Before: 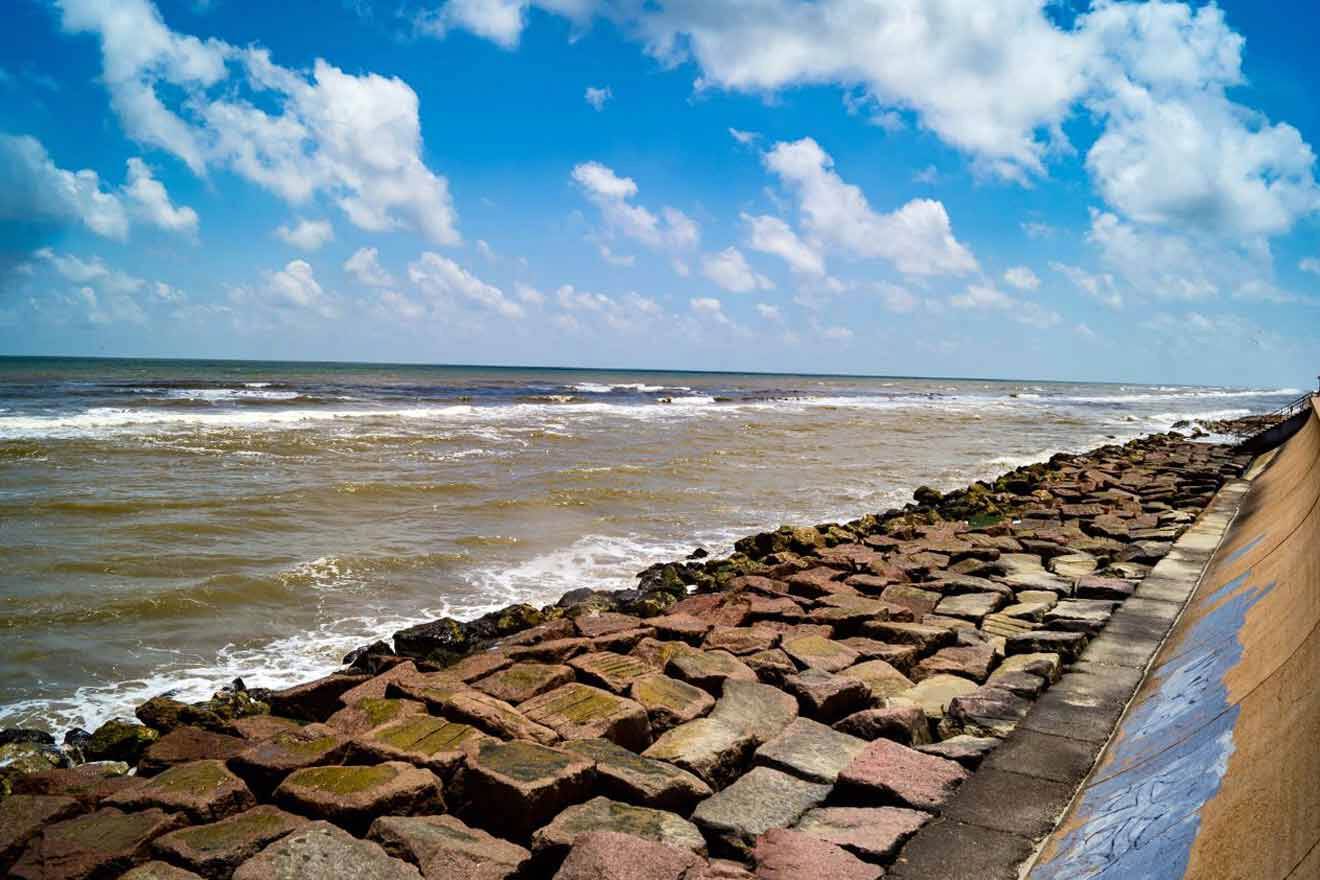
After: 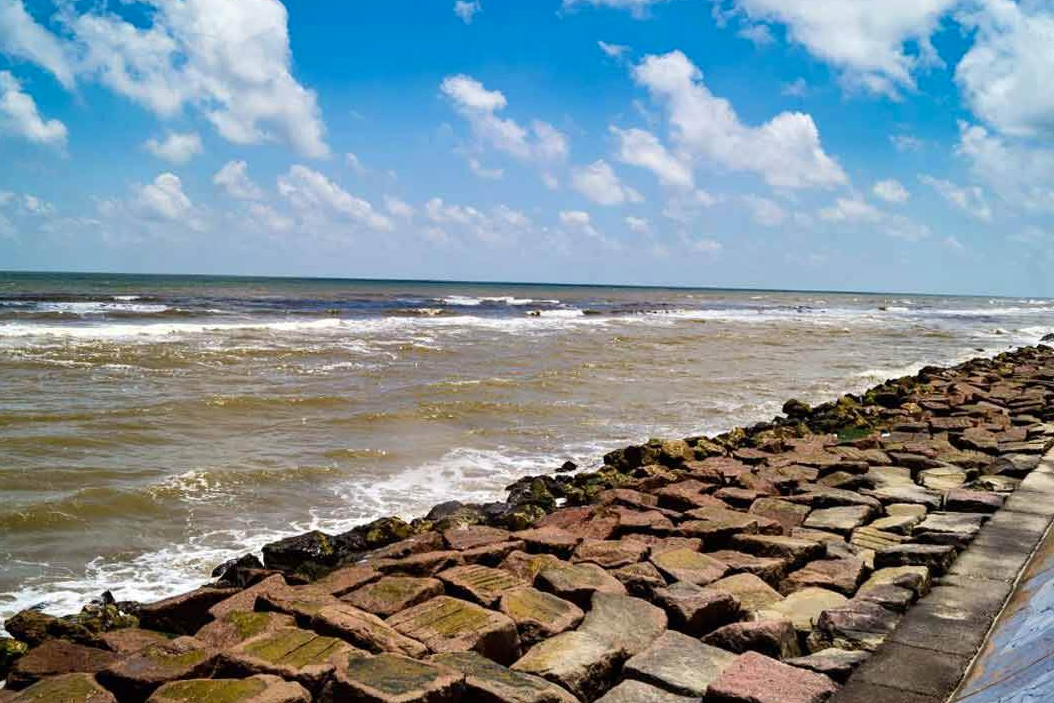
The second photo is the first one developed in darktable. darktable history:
crop and rotate: left 10.071%, top 10.071%, right 10.02%, bottom 10.02%
shadows and highlights: shadows 37.27, highlights -28.18, soften with gaussian
